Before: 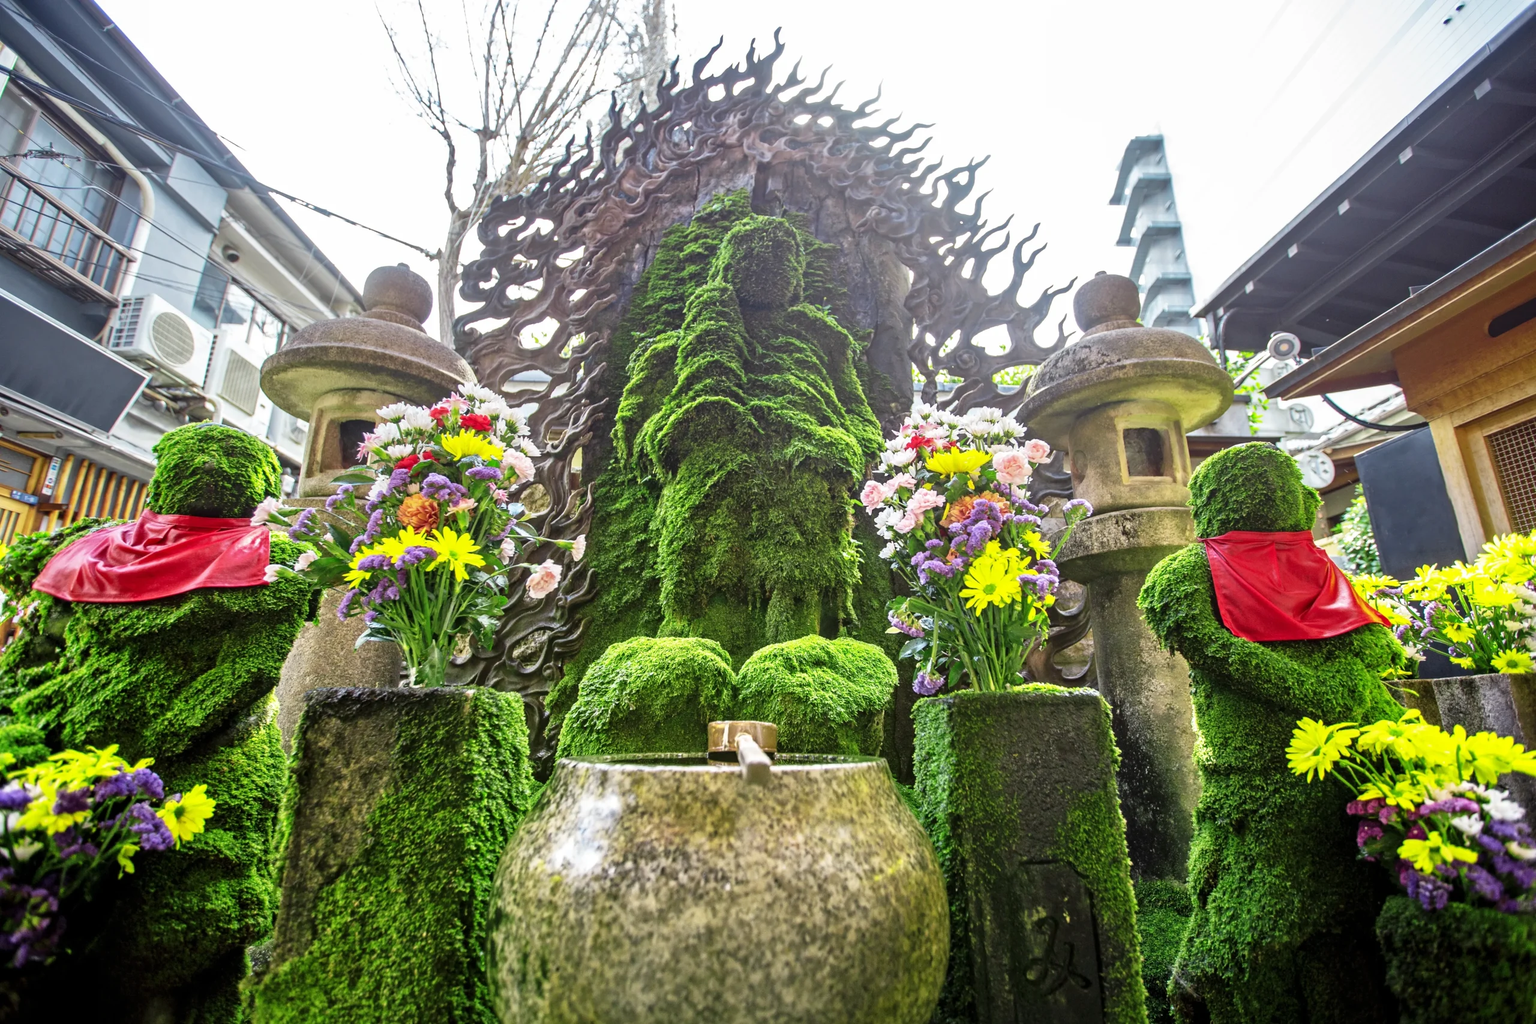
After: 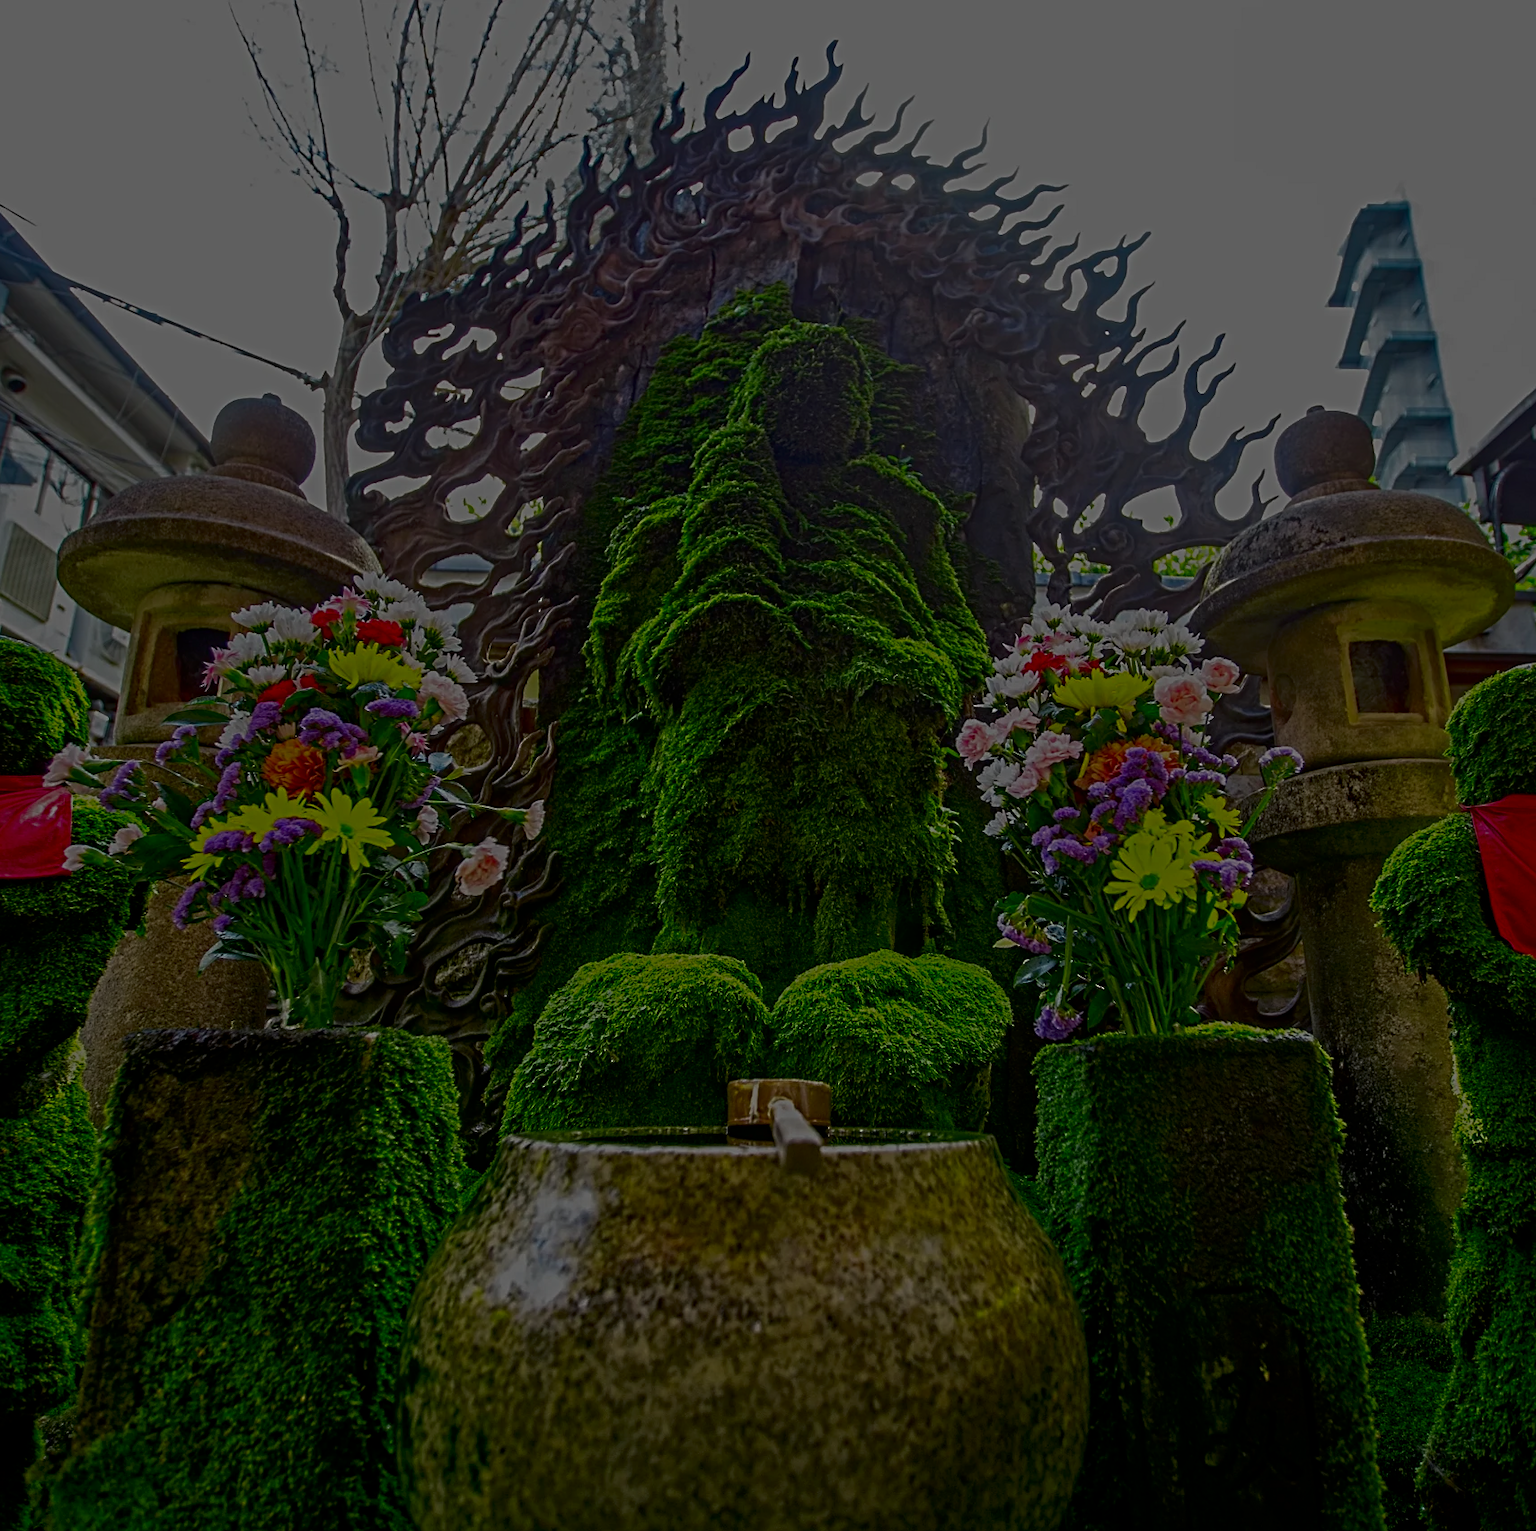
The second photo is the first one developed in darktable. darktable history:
contrast brightness saturation: brightness -0.253, saturation 0.197
exposure: exposure -1.416 EV, compensate highlight preservation false
levels: mode automatic, levels [0.062, 0.494, 0.925]
contrast equalizer: y [[0.5, 0.5, 0.5, 0.539, 0.64, 0.611], [0.5 ×6], [0.5 ×6], [0 ×6], [0 ×6]]
crop and rotate: left 14.491%, right 18.694%
base curve: curves: ch0 [(0, 0) (0.564, 0.291) (0.802, 0.731) (1, 1)], exposure shift 0.568
